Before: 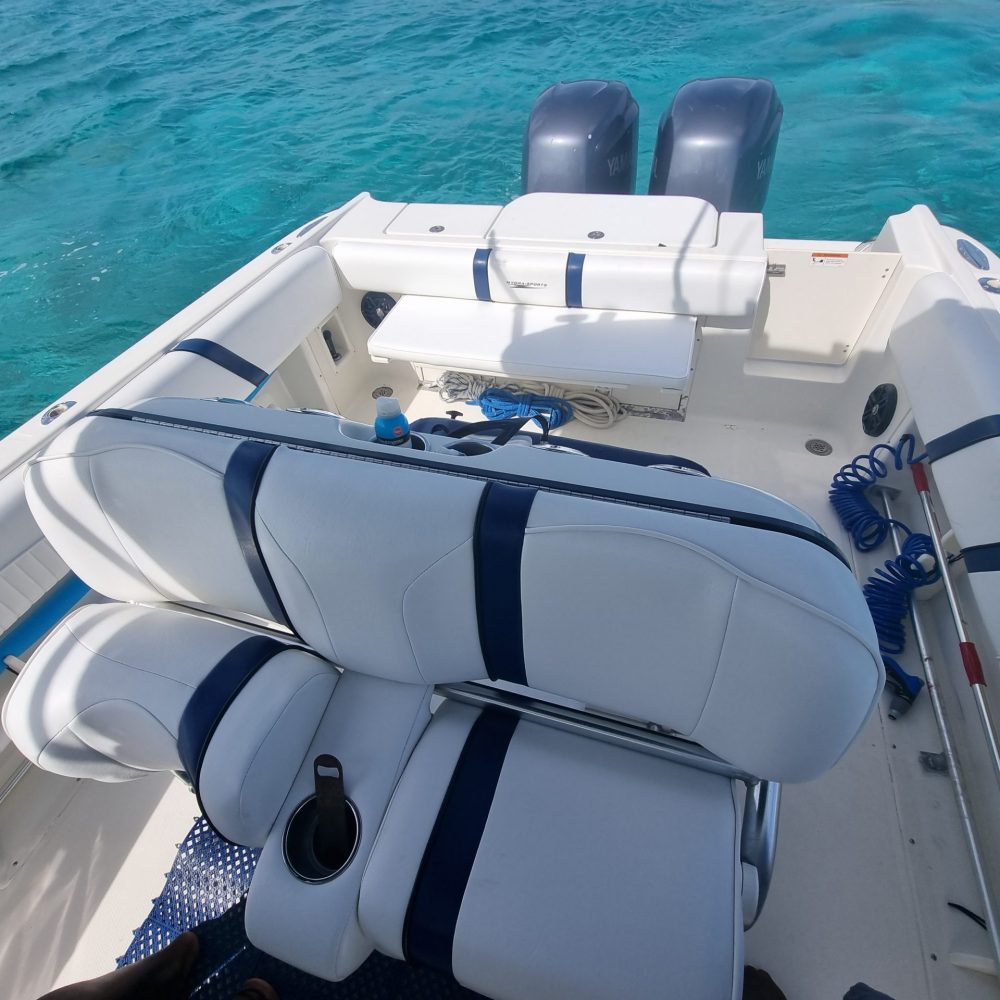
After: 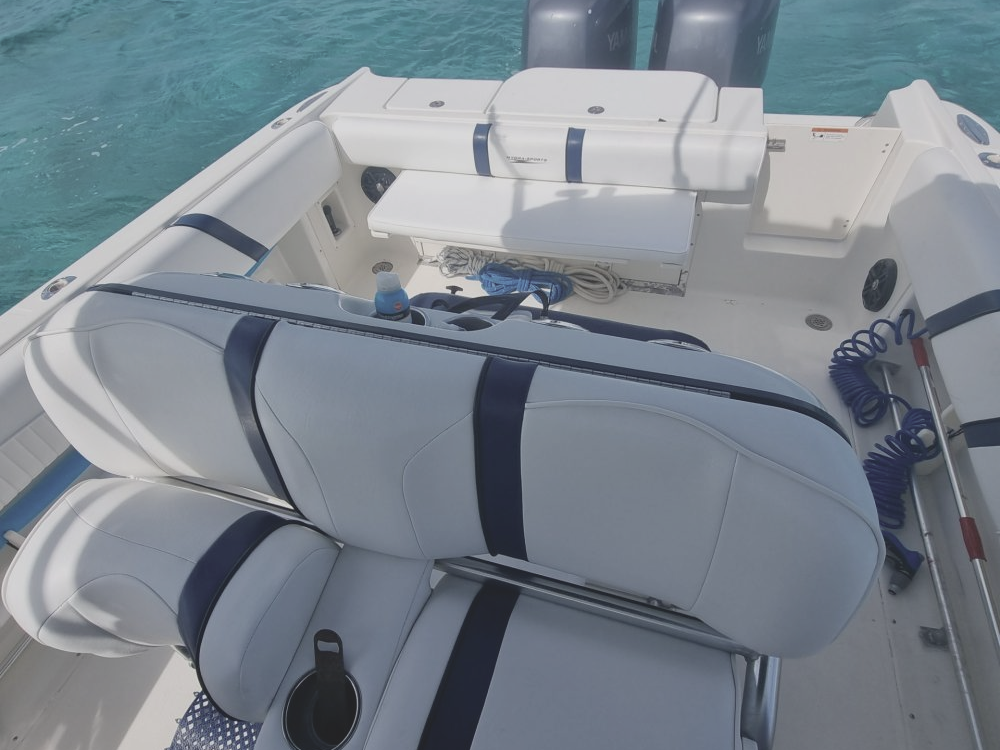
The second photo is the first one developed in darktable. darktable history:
contrast brightness saturation: contrast -0.26, saturation -0.43
crop and rotate: top 12.5%, bottom 12.5%
